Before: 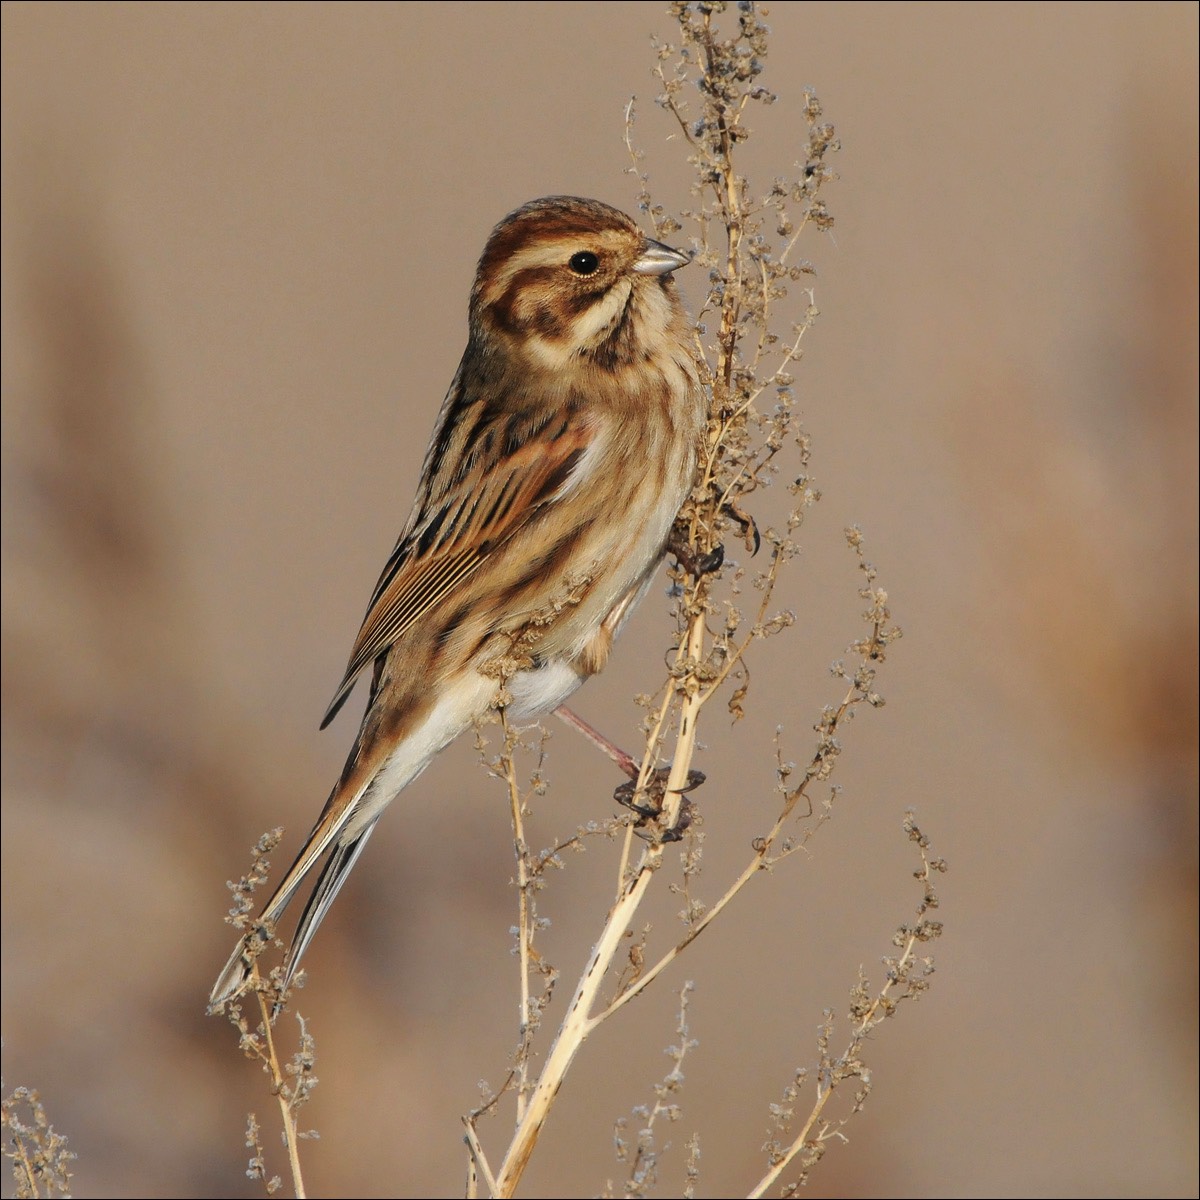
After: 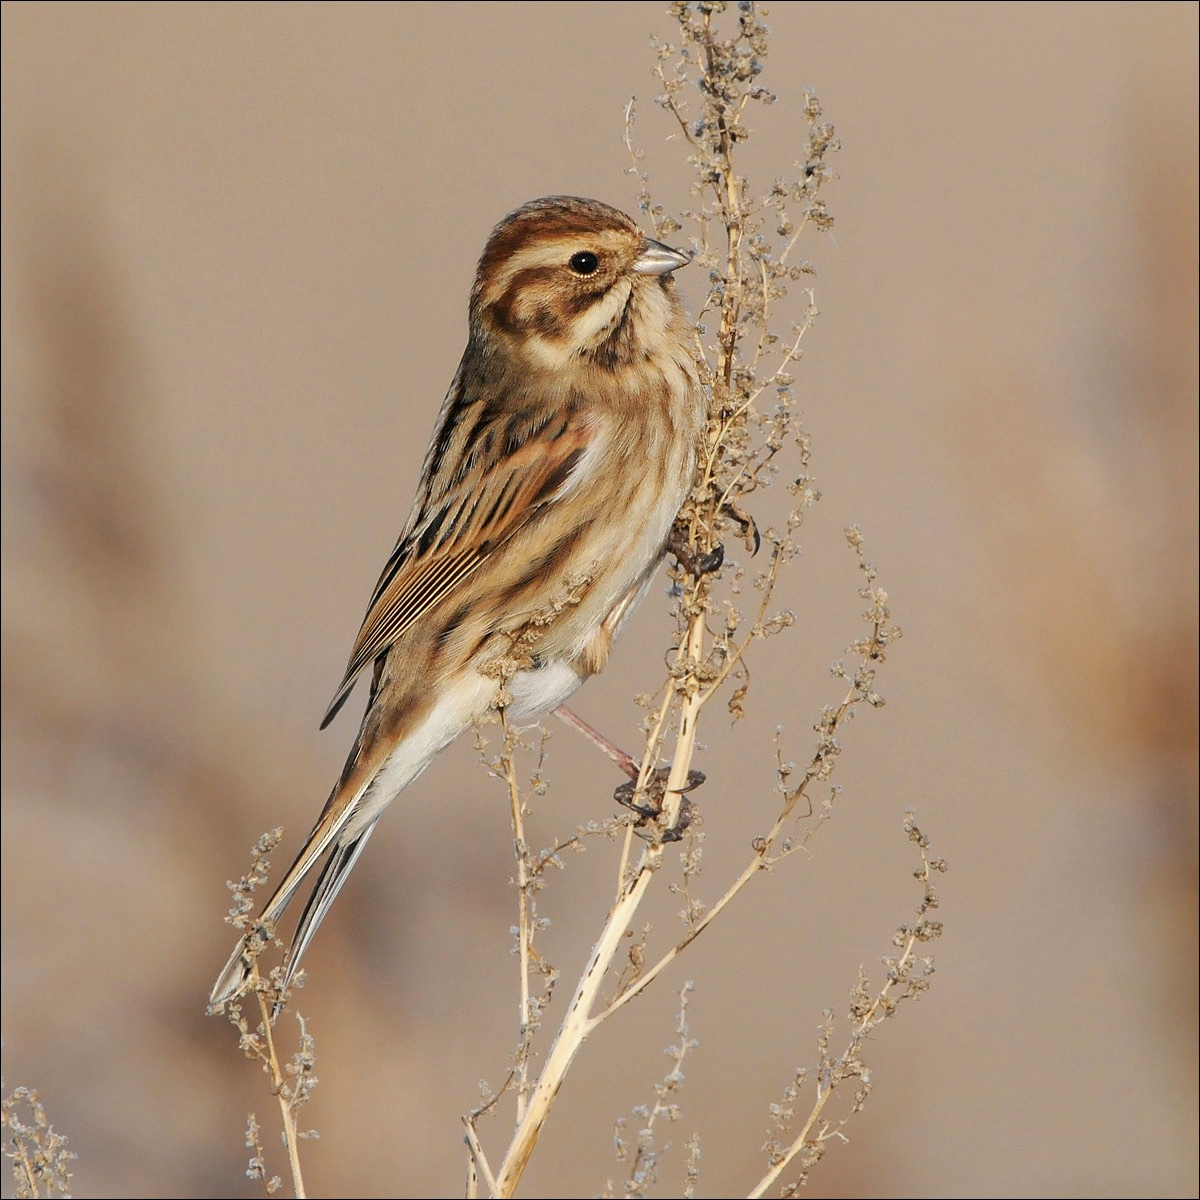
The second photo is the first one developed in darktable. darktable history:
sharpen: radius 1.31, amount 0.307, threshold 0.075
levels: mode automatic, black 0.1%, levels [0.031, 0.5, 0.969]
